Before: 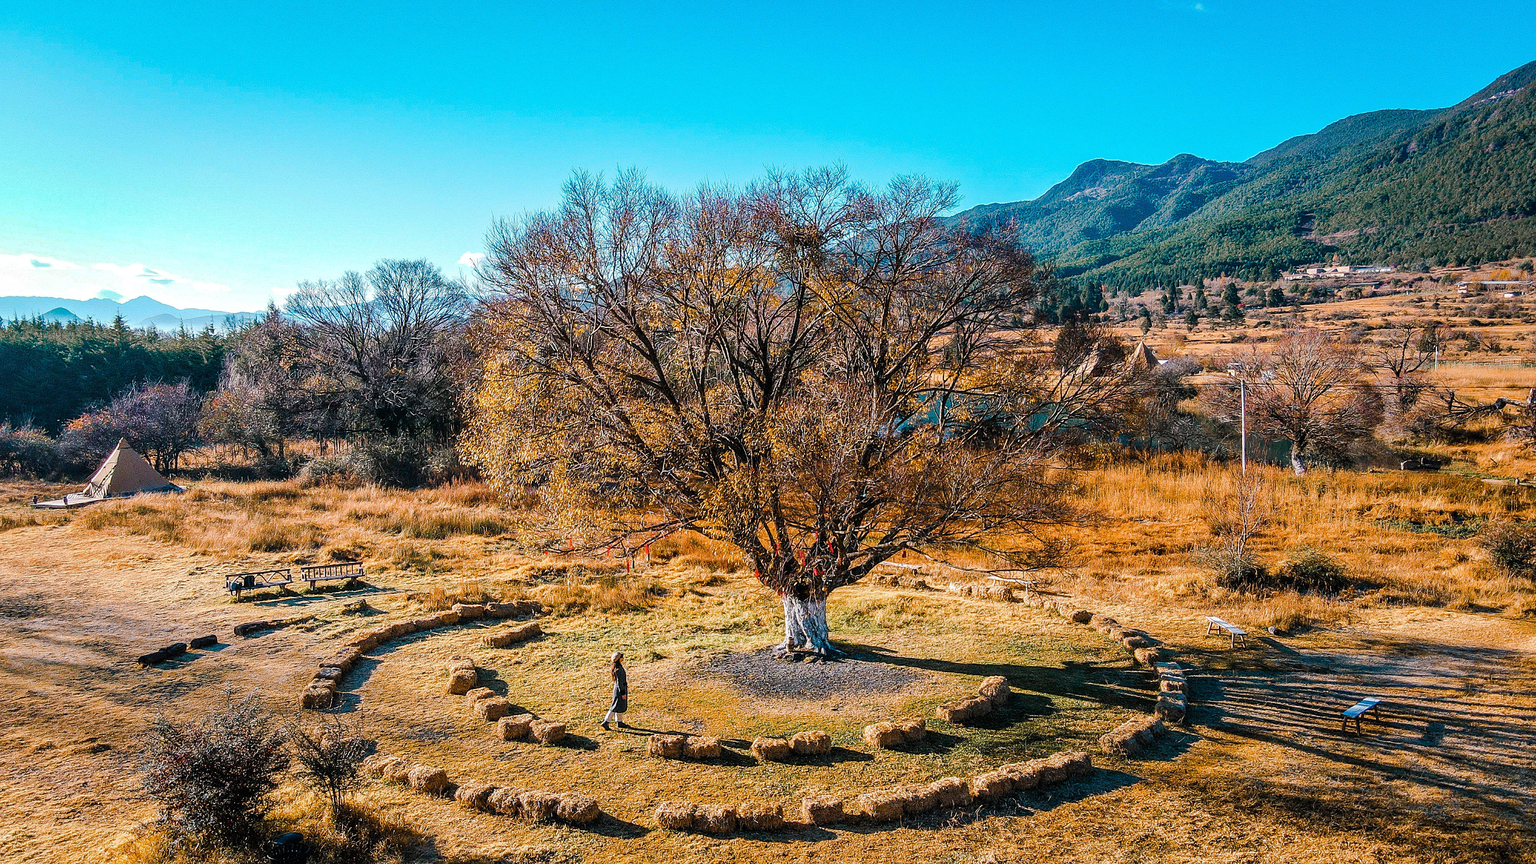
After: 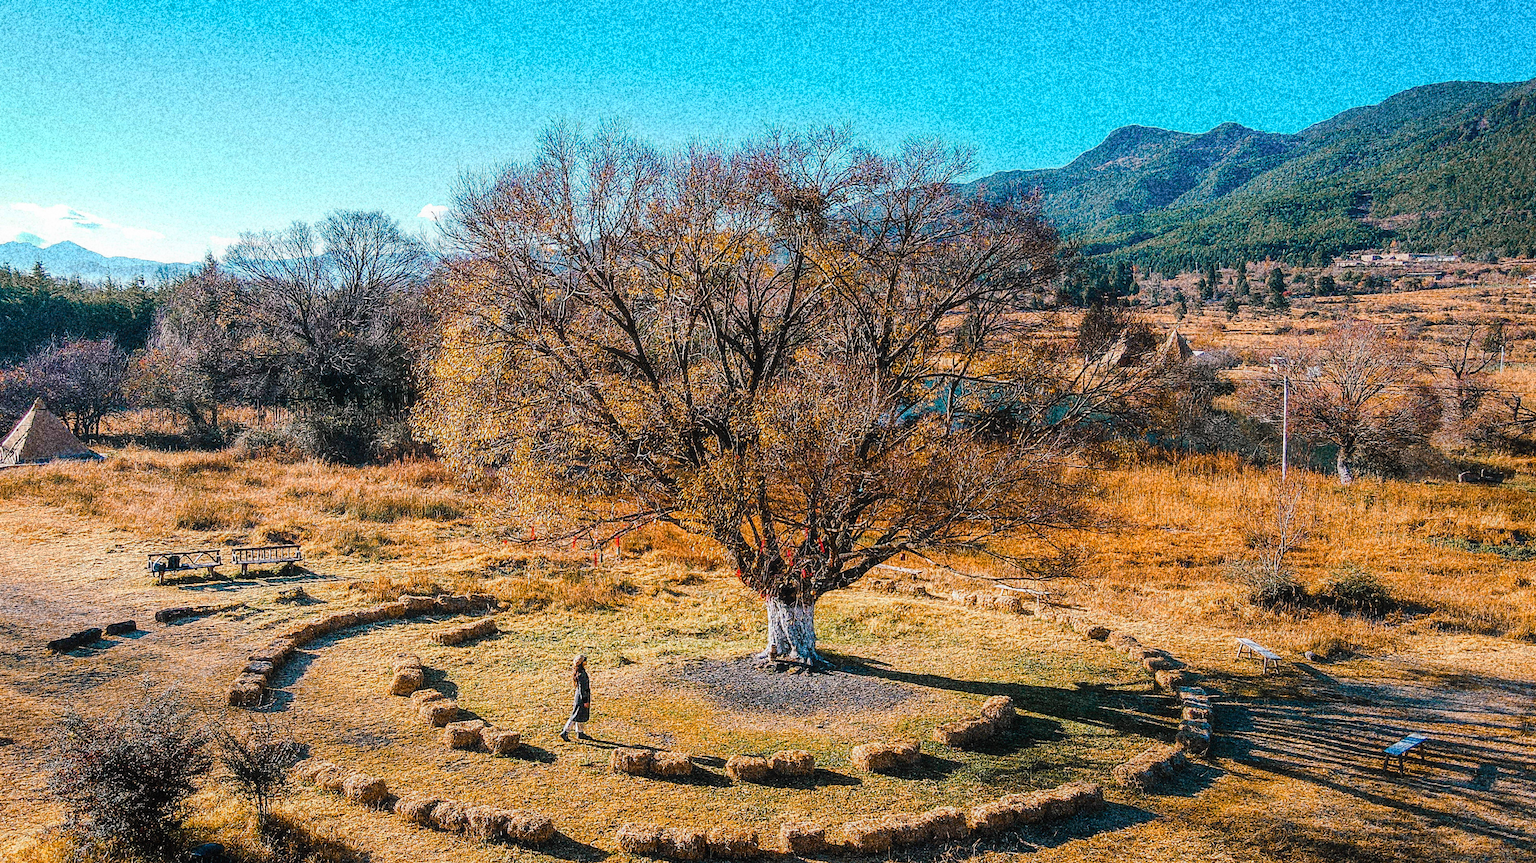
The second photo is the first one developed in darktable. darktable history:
contrast equalizer: y [[0.5, 0.488, 0.462, 0.461, 0.491, 0.5], [0.5 ×6], [0.5 ×6], [0 ×6], [0 ×6]]
crop and rotate: angle -1.96°, left 3.097%, top 4.154%, right 1.586%, bottom 0.529%
grain: coarseness 30.02 ISO, strength 100%
